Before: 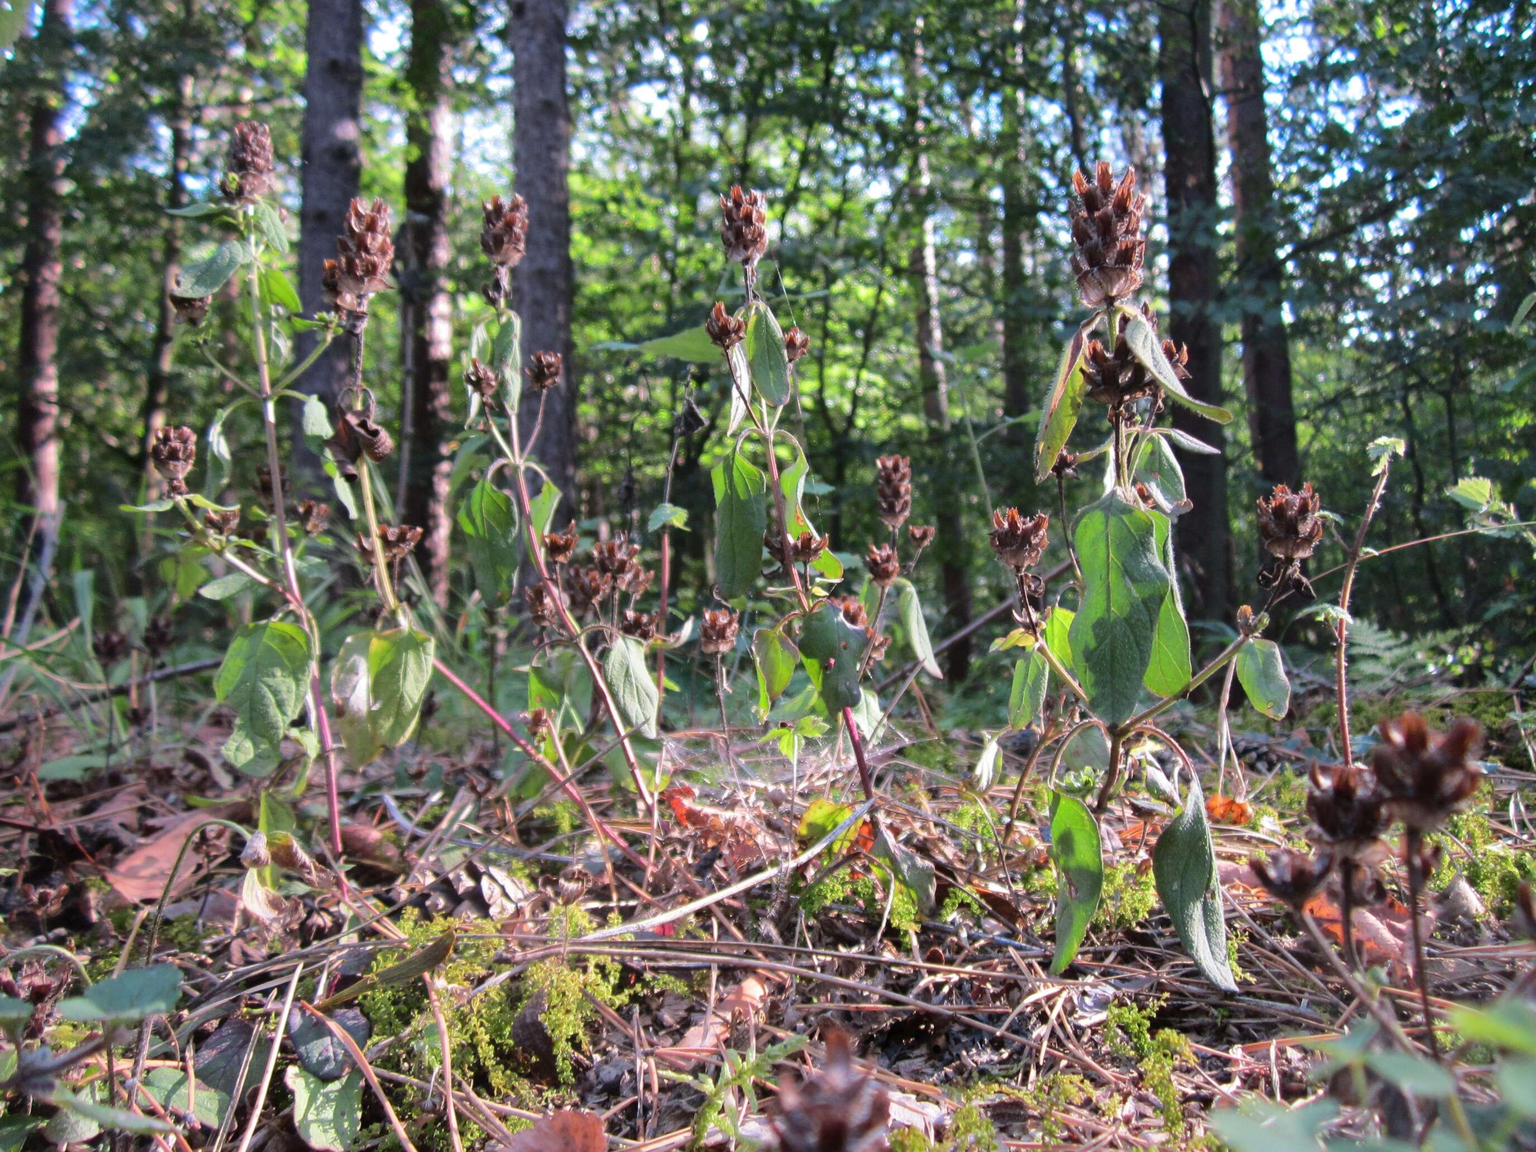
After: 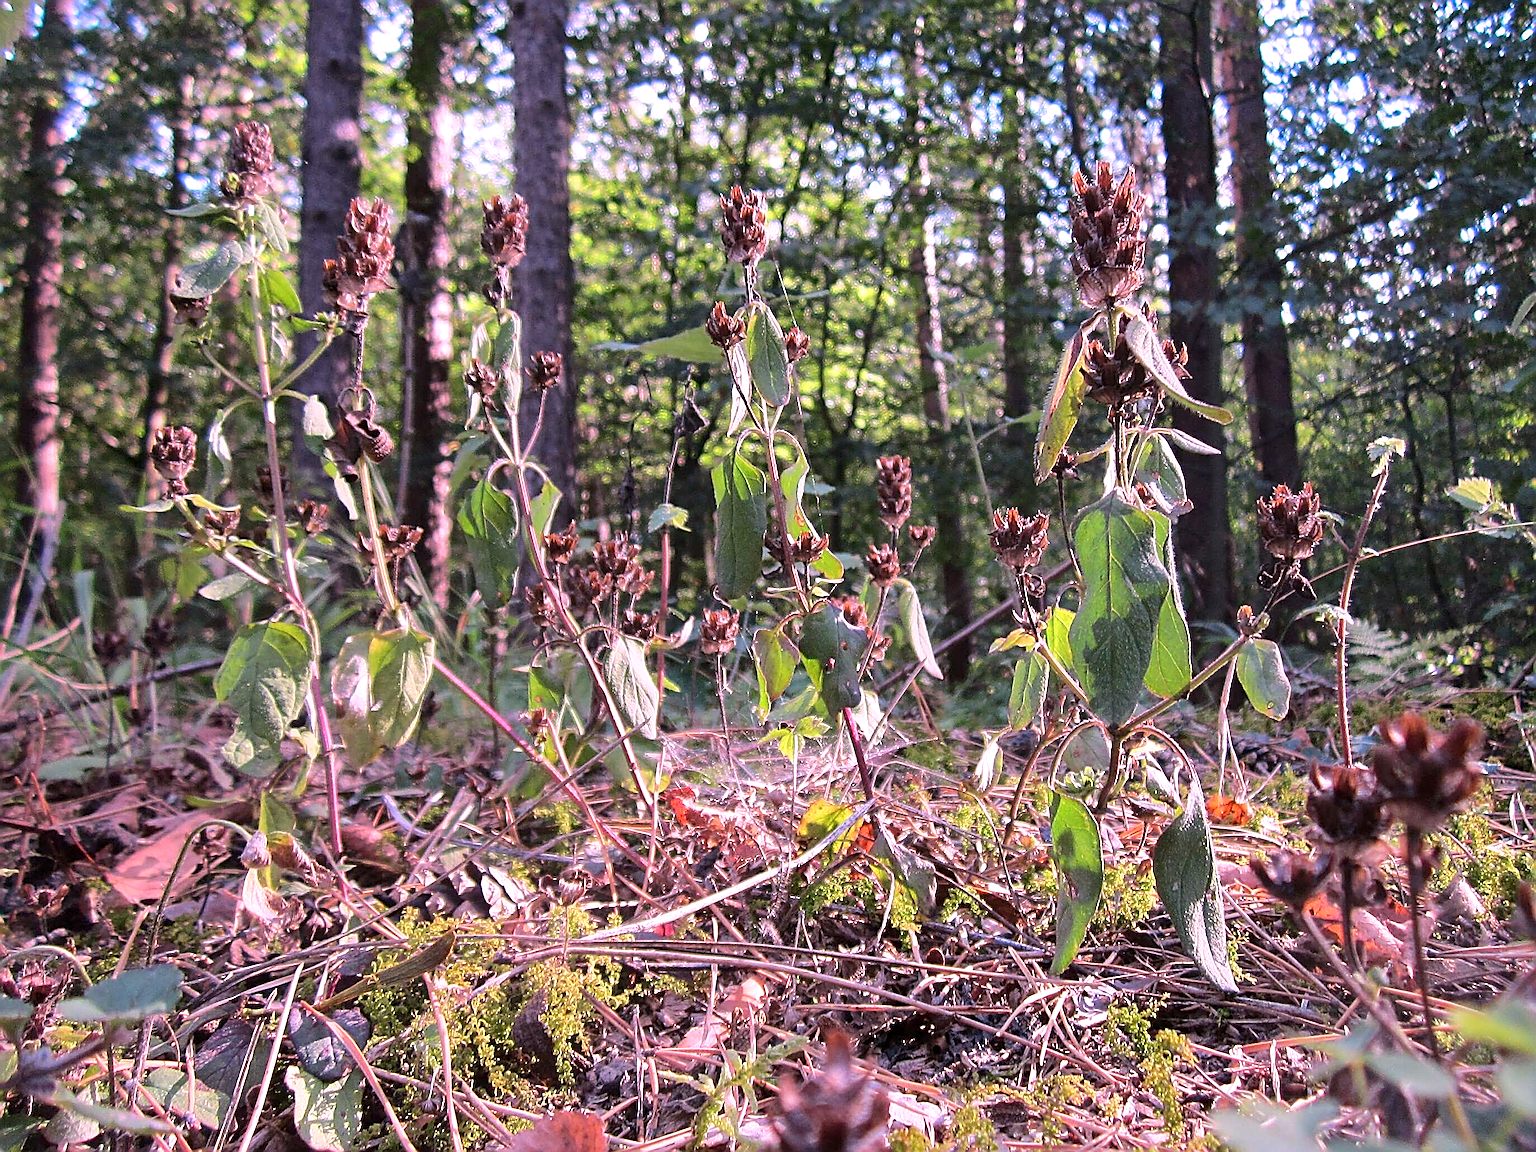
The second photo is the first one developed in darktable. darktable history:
local contrast: mode bilateral grid, contrast 20, coarseness 50, detail 120%, midtone range 0.2
white balance: red 1.188, blue 1.11
sharpen: amount 2
